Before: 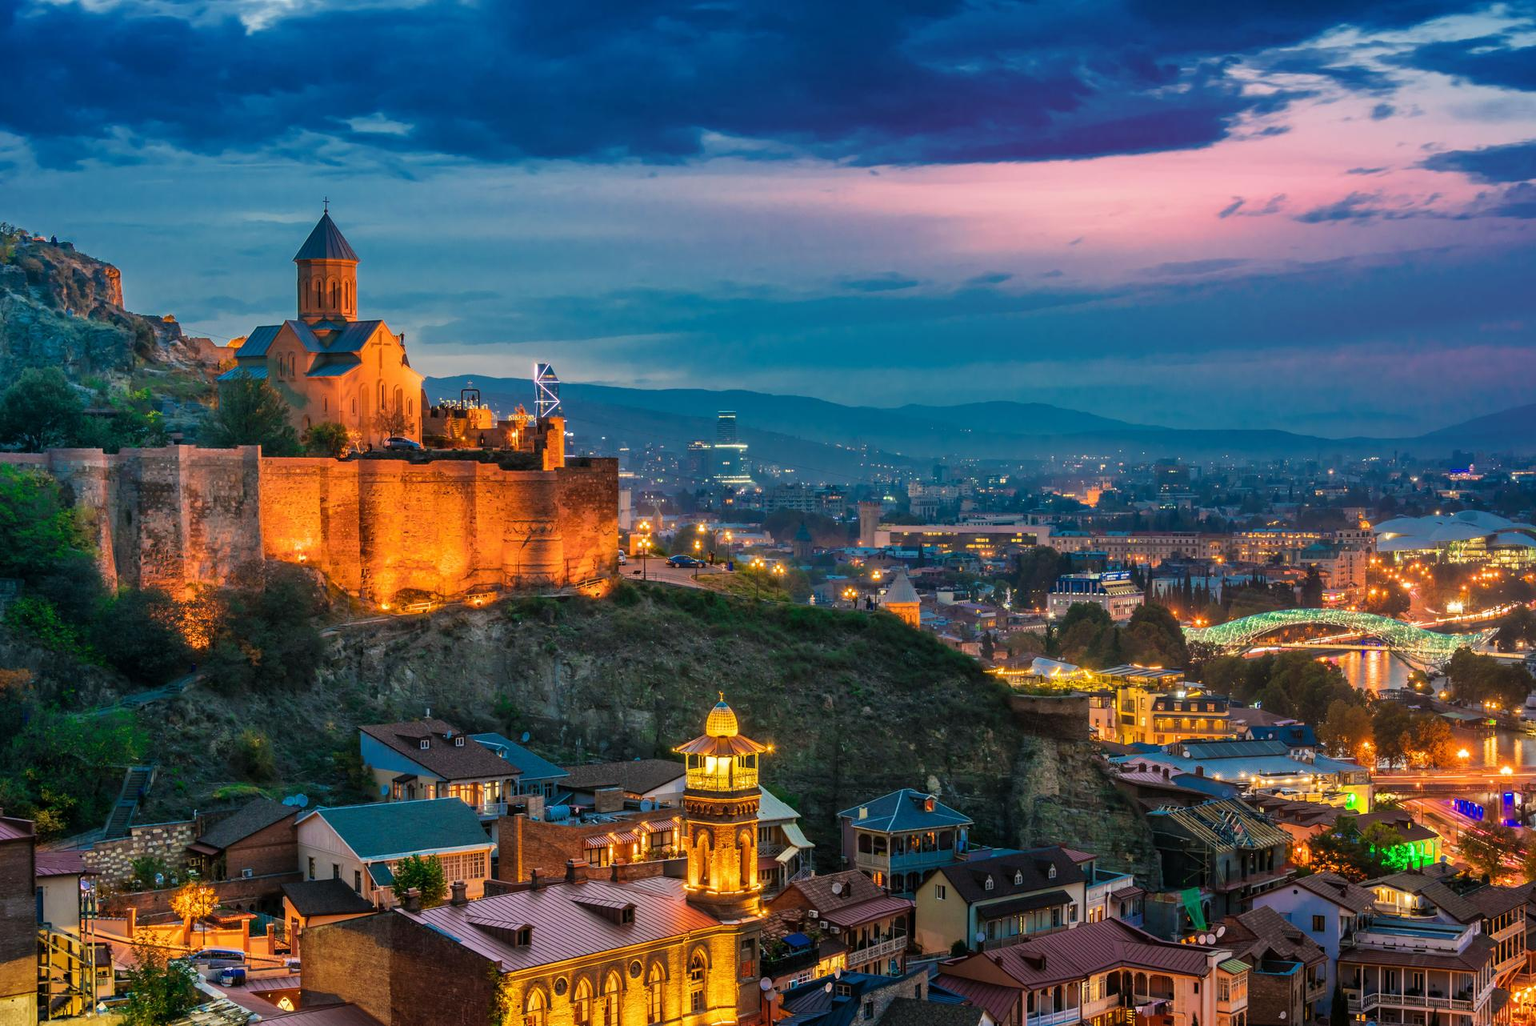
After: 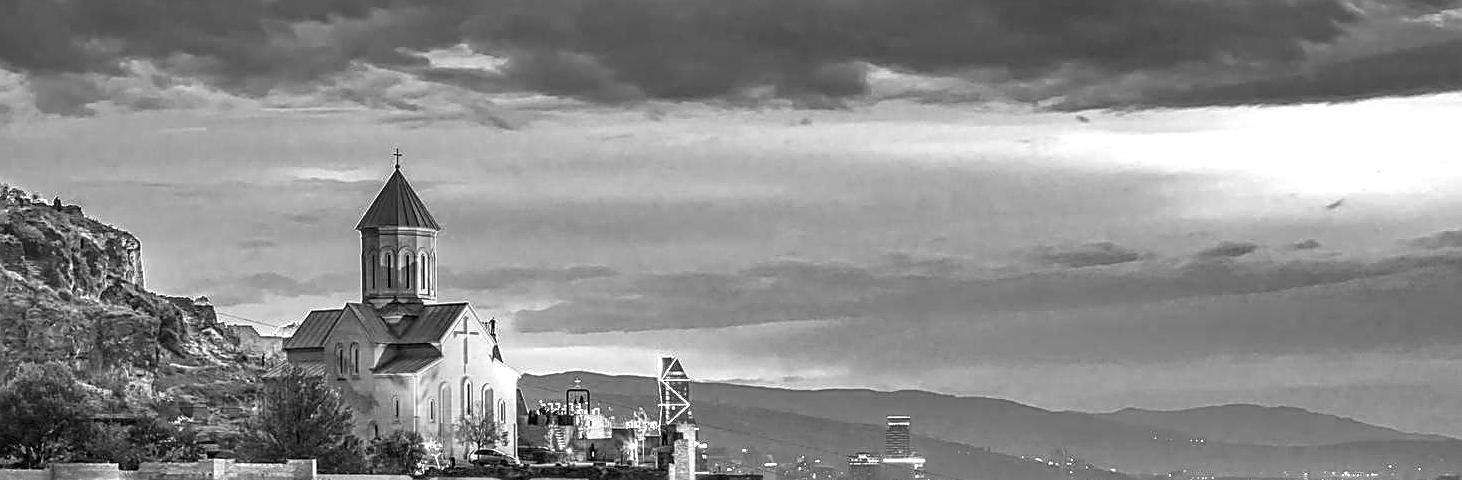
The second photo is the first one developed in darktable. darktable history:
contrast equalizer: octaves 7, y [[0.502, 0.505, 0.512, 0.529, 0.564, 0.588], [0.5 ×6], [0.502, 0.505, 0.512, 0.529, 0.564, 0.588], [0, 0.001, 0.001, 0.004, 0.008, 0.011], [0, 0.001, 0.001, 0.004, 0.008, 0.011]]
exposure: black level correction 0, exposure 1 EV, compensate highlight preservation false
sharpen: amount 0.753
color zones: curves: ch1 [(0, -0.014) (0.143, -0.013) (0.286, -0.013) (0.429, -0.016) (0.571, -0.019) (0.714, -0.015) (0.857, 0.002) (1, -0.014)]
color correction: highlights a* 0.024, highlights b* -0.293
crop: left 0.535%, top 7.632%, right 23.299%, bottom 54.849%
local contrast: on, module defaults
shadows and highlights: radius 106.02, shadows 44.92, highlights -67.47, highlights color adjustment 31.7%, low approximation 0.01, soften with gaussian
